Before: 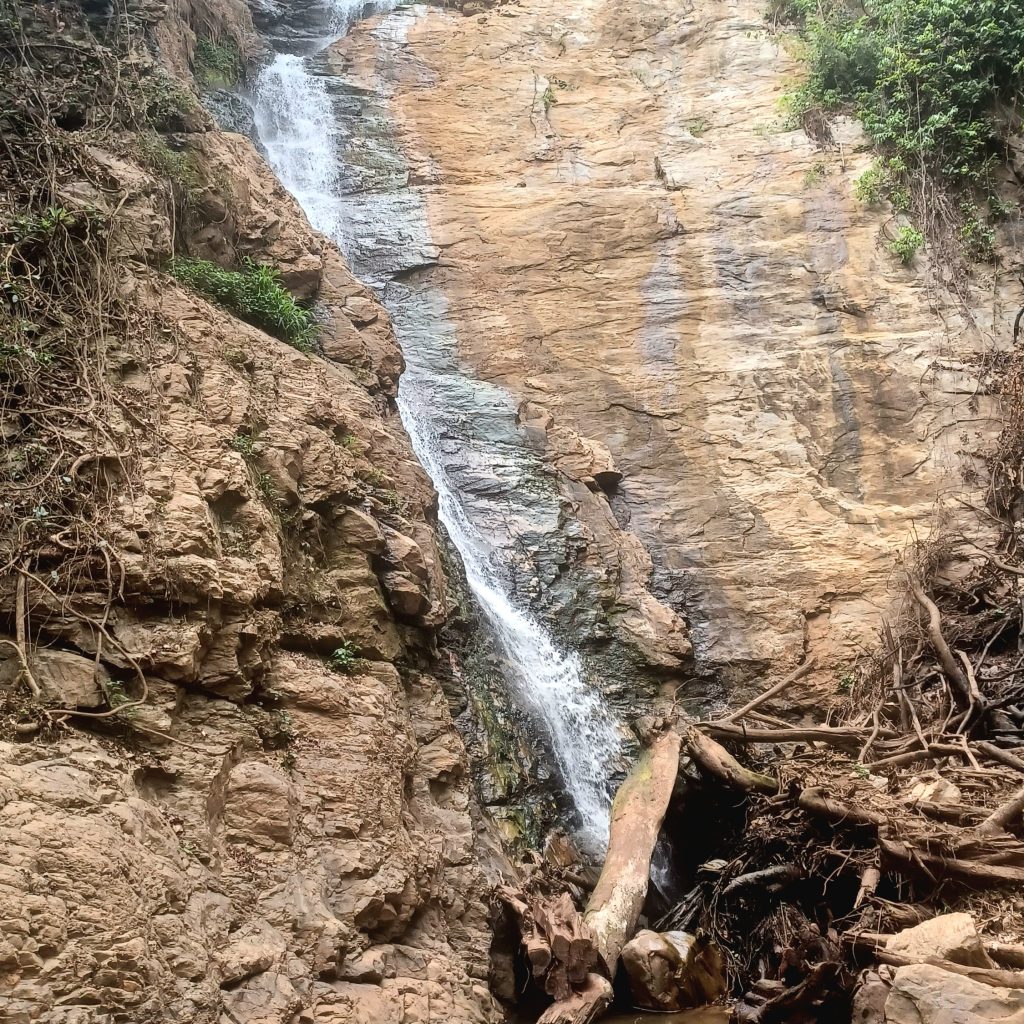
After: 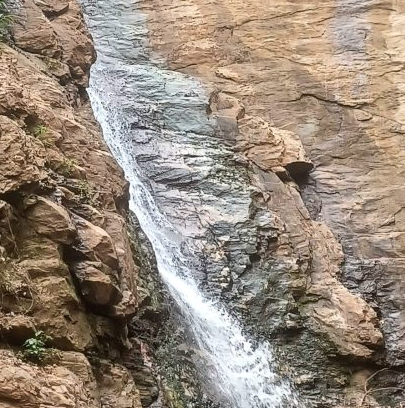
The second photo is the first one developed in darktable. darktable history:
crop: left 30.19%, top 30.297%, right 30.18%, bottom 29.792%
